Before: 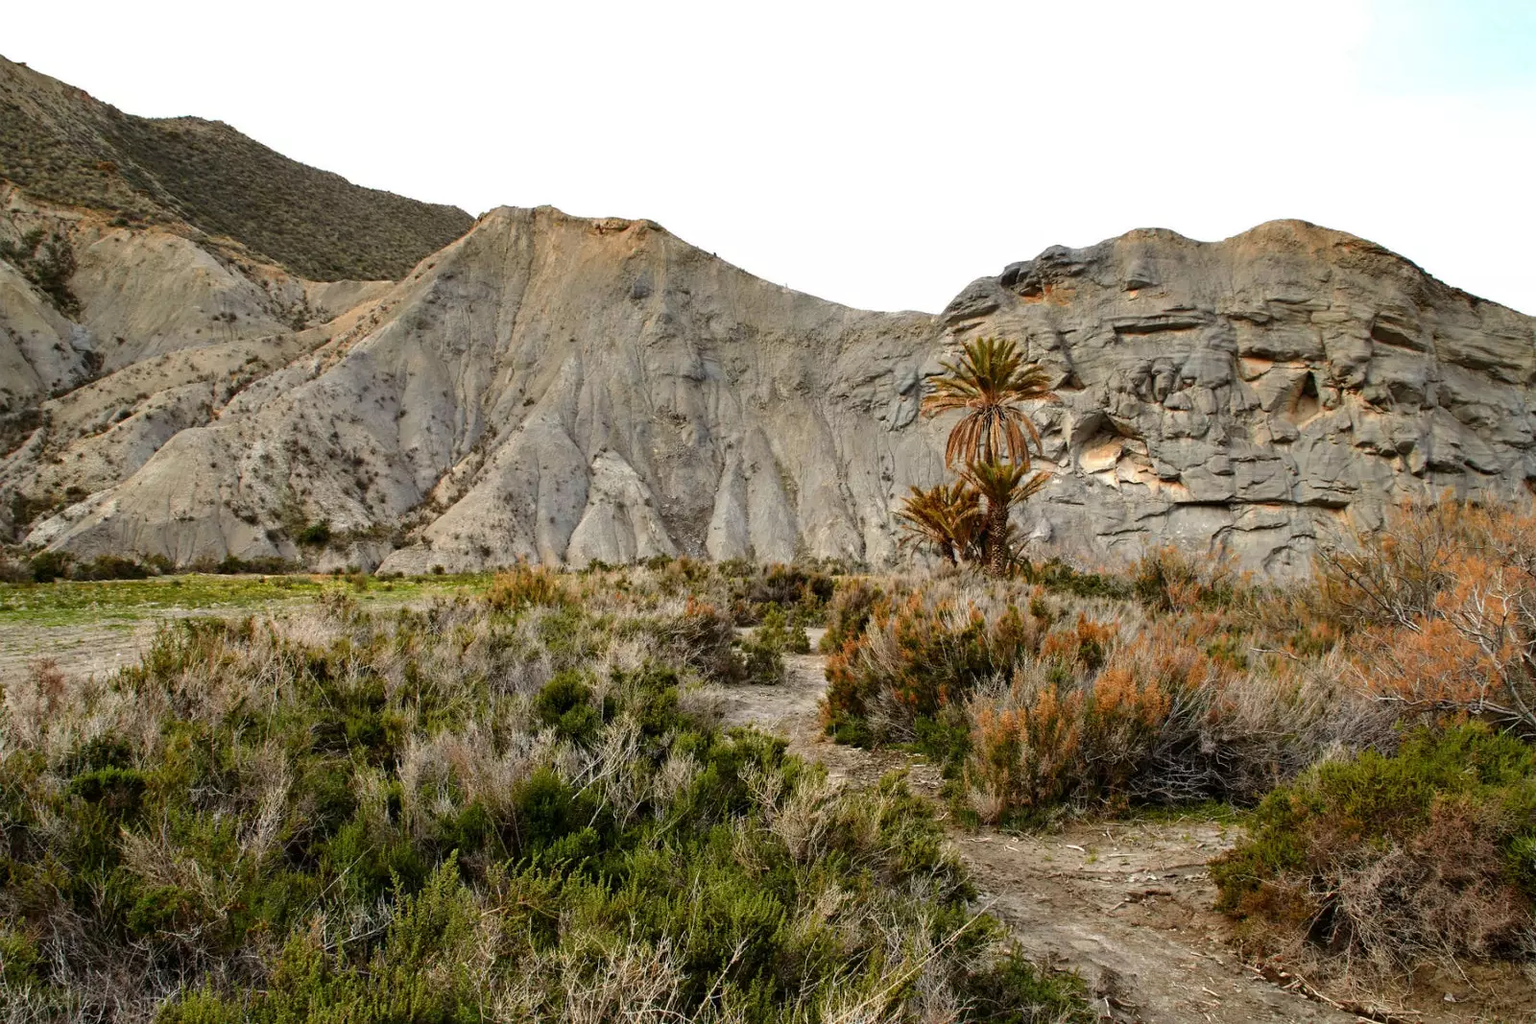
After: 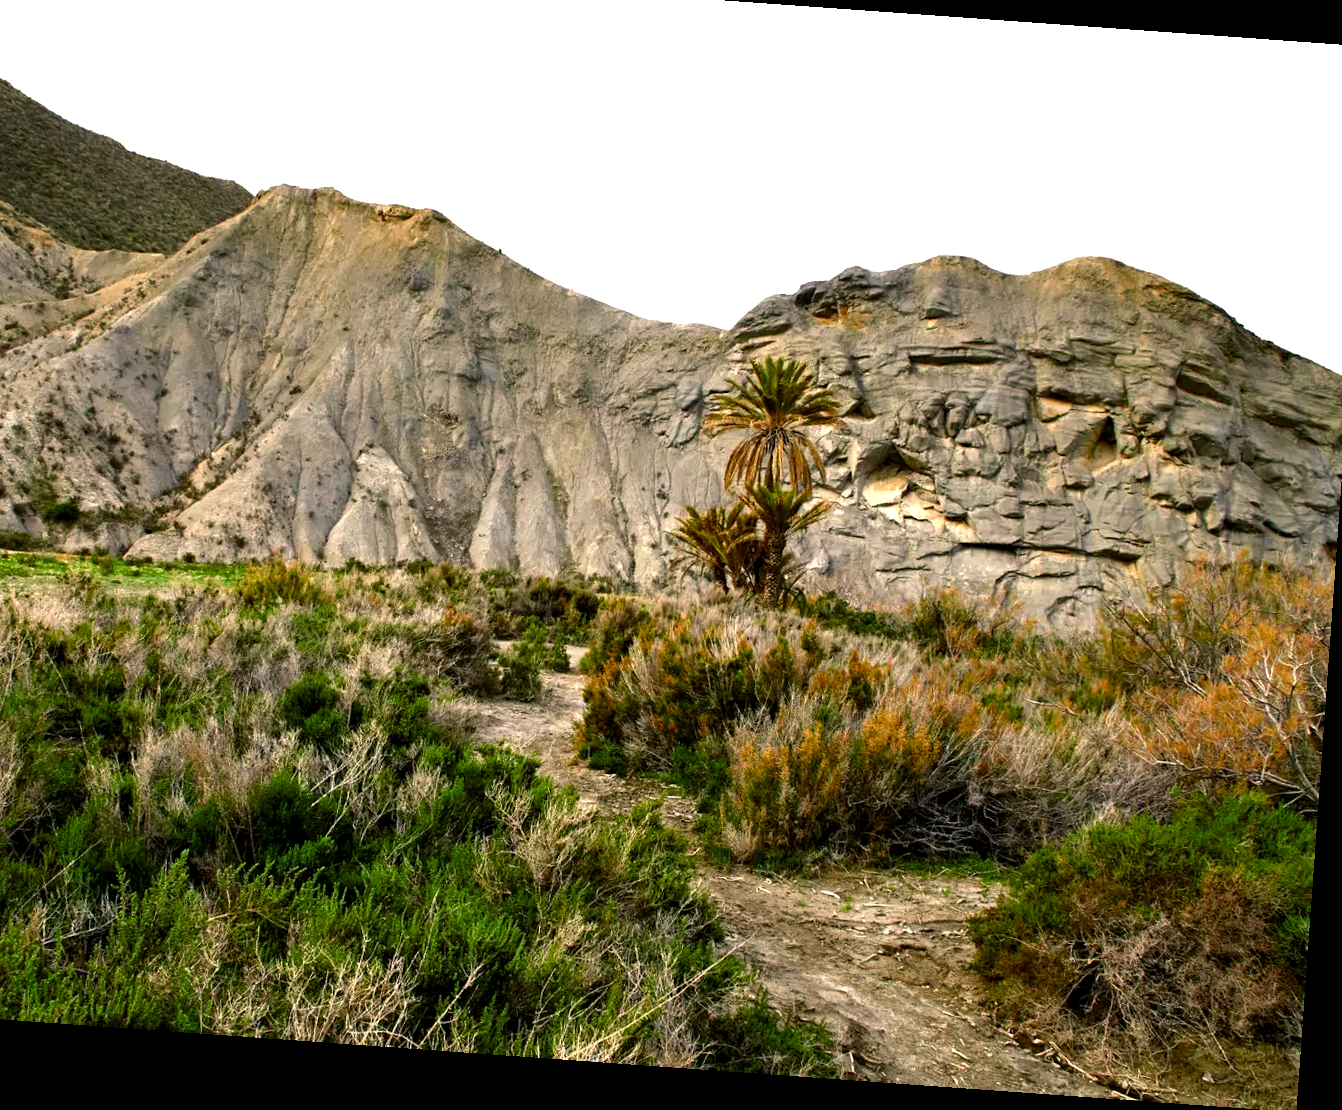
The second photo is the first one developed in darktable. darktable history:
rotate and perspective: rotation 4.1°, automatic cropping off
color balance rgb: shadows lift › chroma 2%, shadows lift › hue 185.64°, power › luminance 1.48%, highlights gain › chroma 3%, highlights gain › hue 54.51°, global offset › luminance -0.4%, perceptual saturation grading › highlights -18.47%, perceptual saturation grading › mid-tones 6.62%, perceptual saturation grading › shadows 28.22%, perceptual brilliance grading › highlights 15.68%, perceptual brilliance grading › shadows -14.29%, global vibrance 25.96%, contrast 6.45%
crop and rotate: left 17.959%, top 5.771%, right 1.742%
color zones: curves: ch2 [(0, 0.5) (0.143, 0.517) (0.286, 0.571) (0.429, 0.522) (0.571, 0.5) (0.714, 0.5) (0.857, 0.5) (1, 0.5)]
